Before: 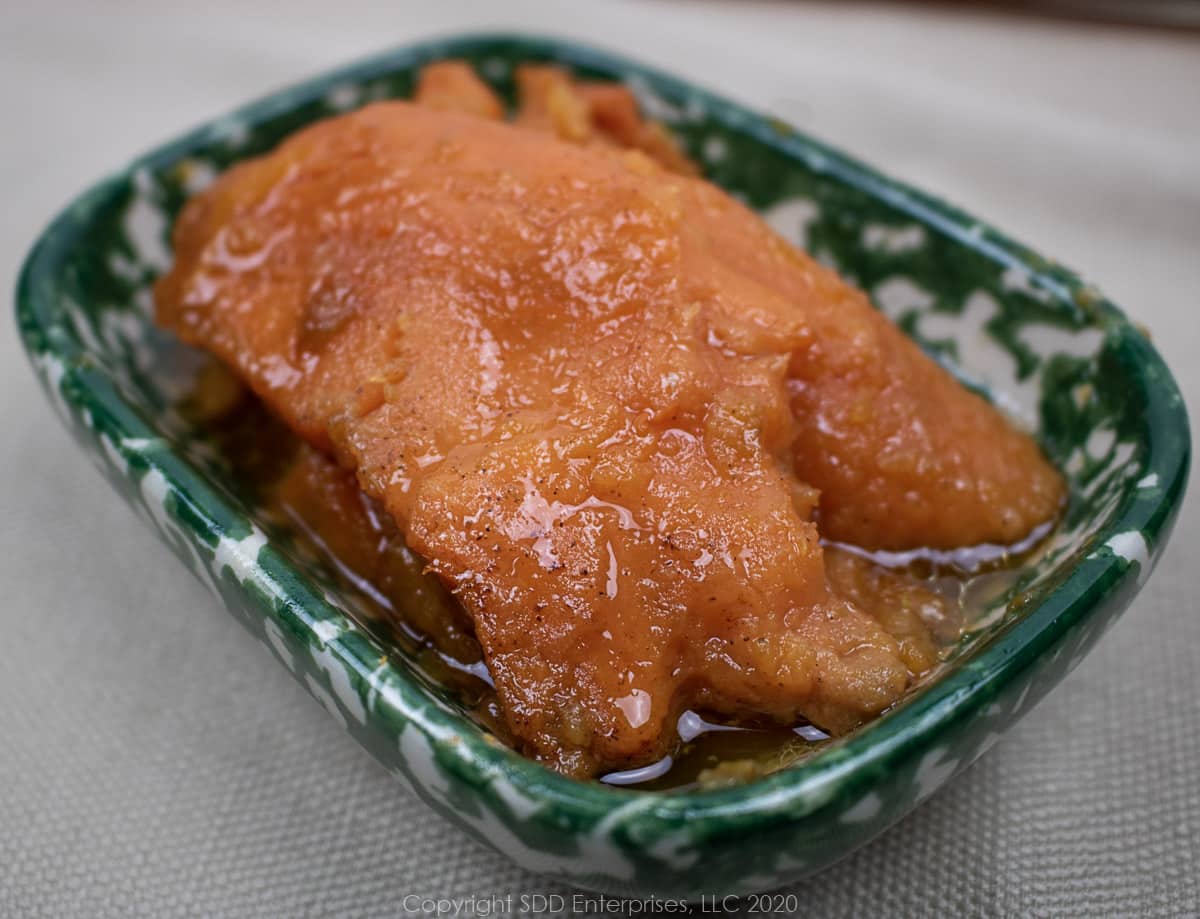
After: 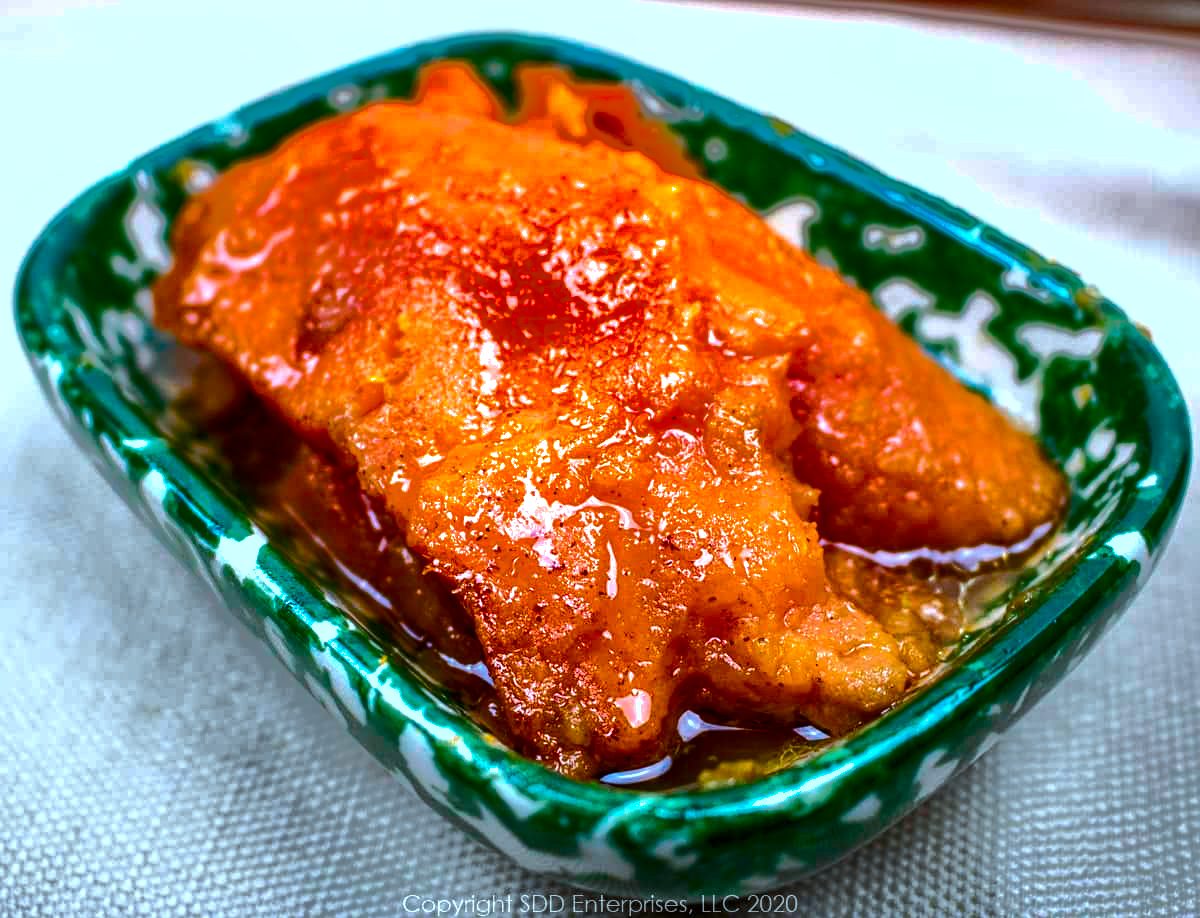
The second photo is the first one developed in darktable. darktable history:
color correction: highlights a* -10.69, highlights b* -19.19
color balance rgb: linear chroma grading › shadows -2.2%, linear chroma grading › highlights -15%, linear chroma grading › global chroma -10%, linear chroma grading › mid-tones -10%, perceptual saturation grading › global saturation 45%, perceptual saturation grading › highlights -50%, perceptual saturation grading › shadows 30%, perceptual brilliance grading › global brilliance 18%, global vibrance 45%
contrast brightness saturation: contrast 0.4, brightness 0.1, saturation 0.21
levels: levels [0, 0.476, 0.951]
local contrast: on, module defaults
tone equalizer: on, module defaults
crop: bottom 0.071%
shadows and highlights: shadows 38.43, highlights -74.54
